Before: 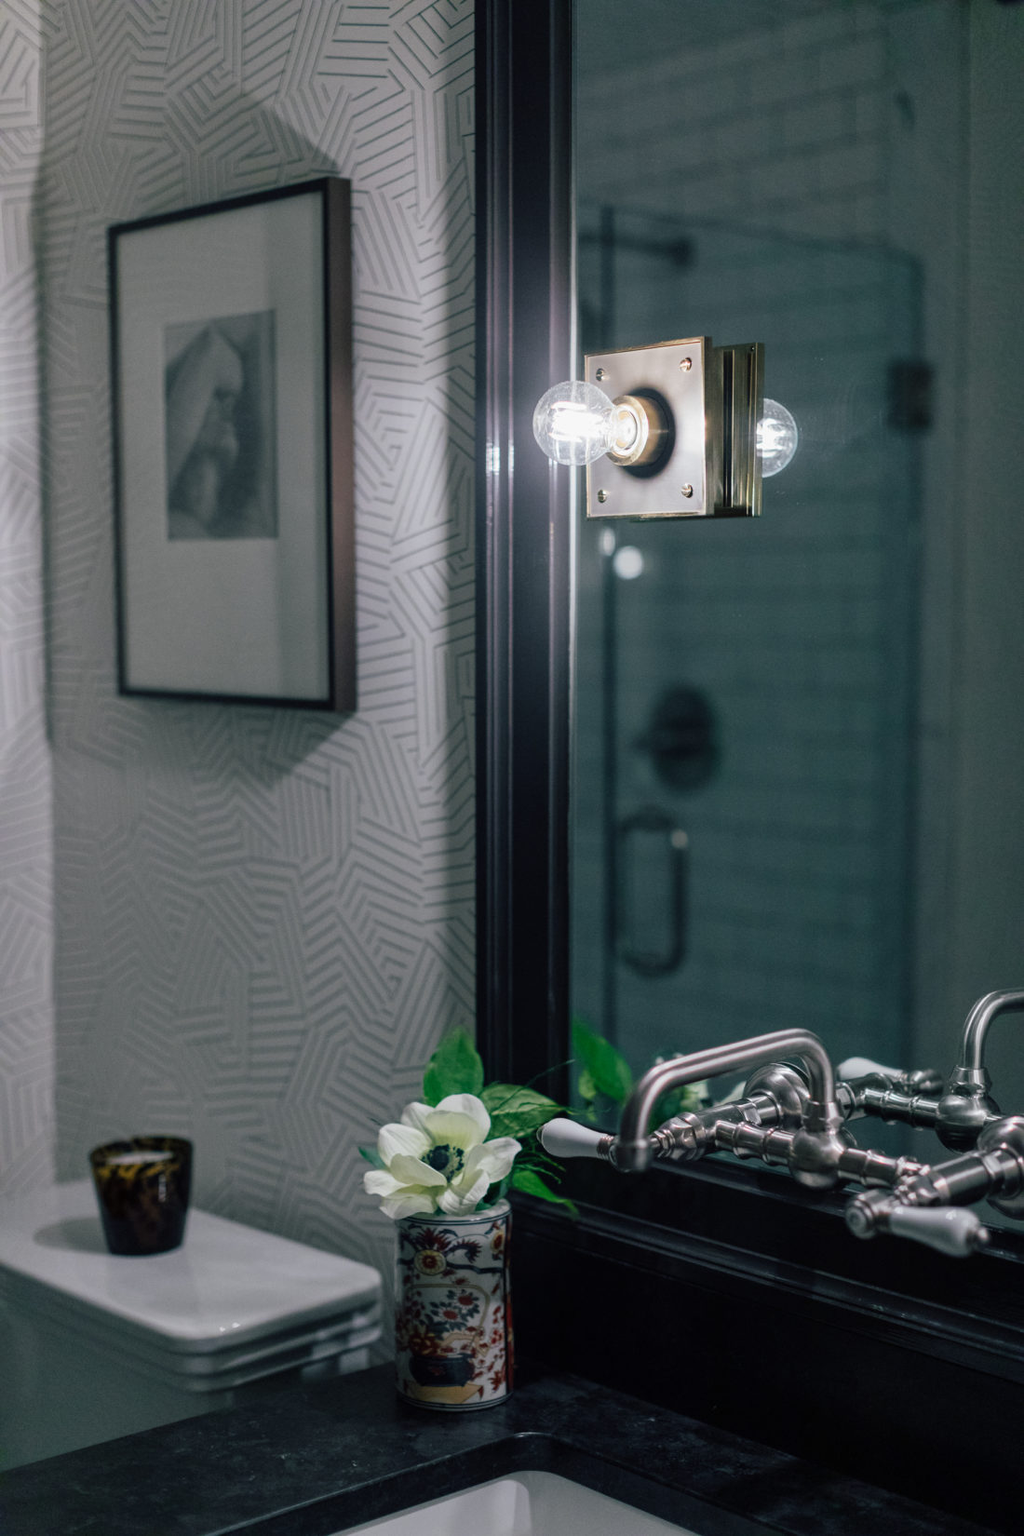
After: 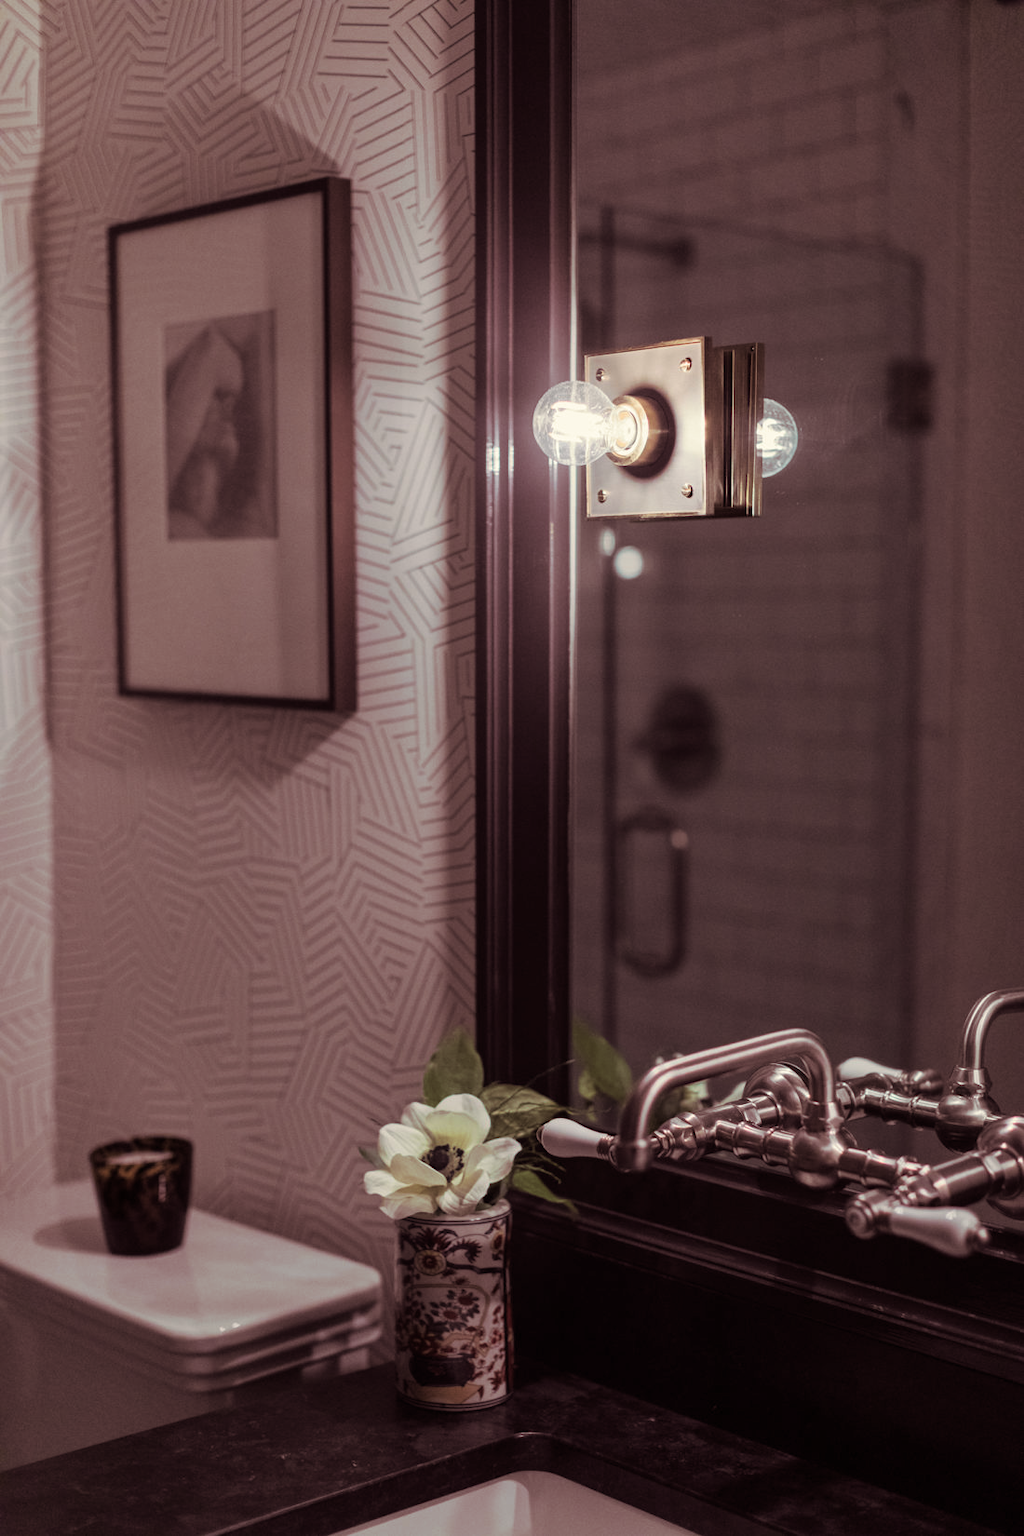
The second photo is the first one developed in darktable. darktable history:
white balance: red 1.045, blue 0.932
split-toning: shadows › hue 360°
